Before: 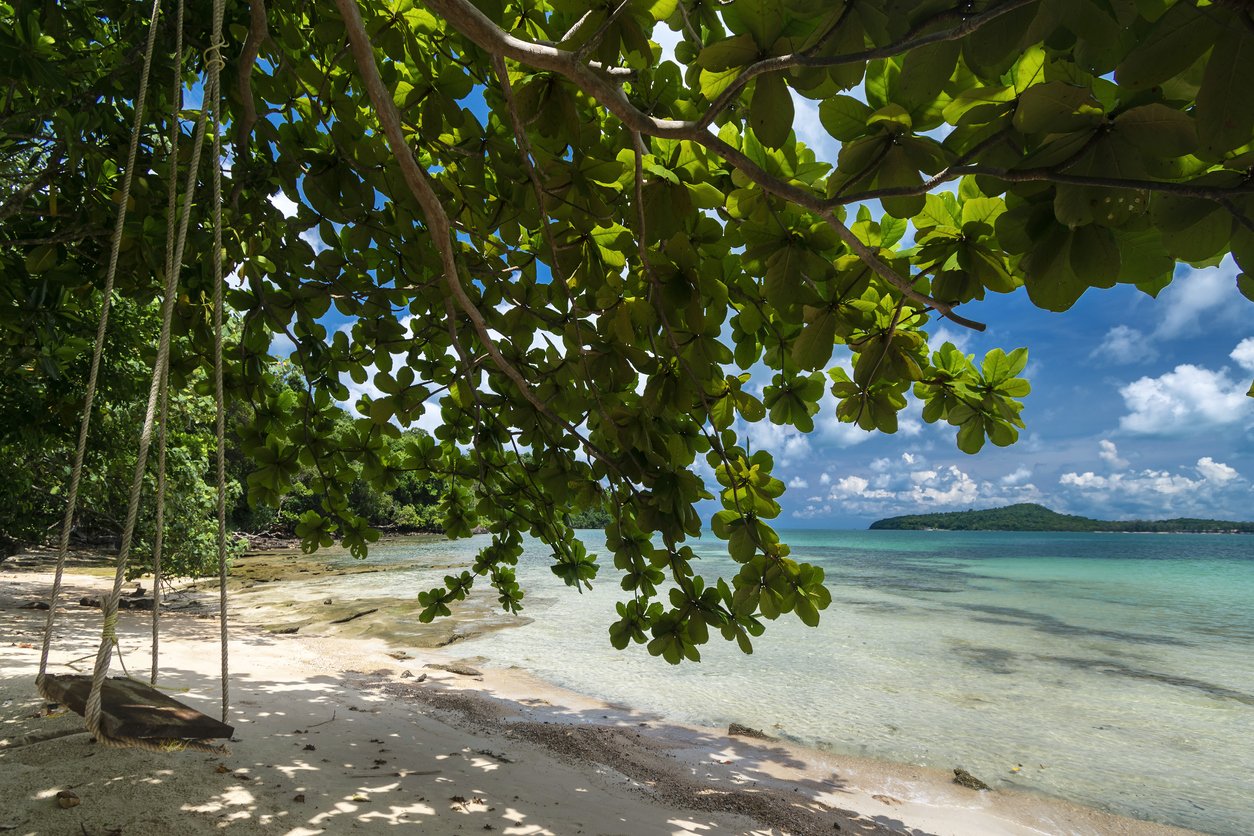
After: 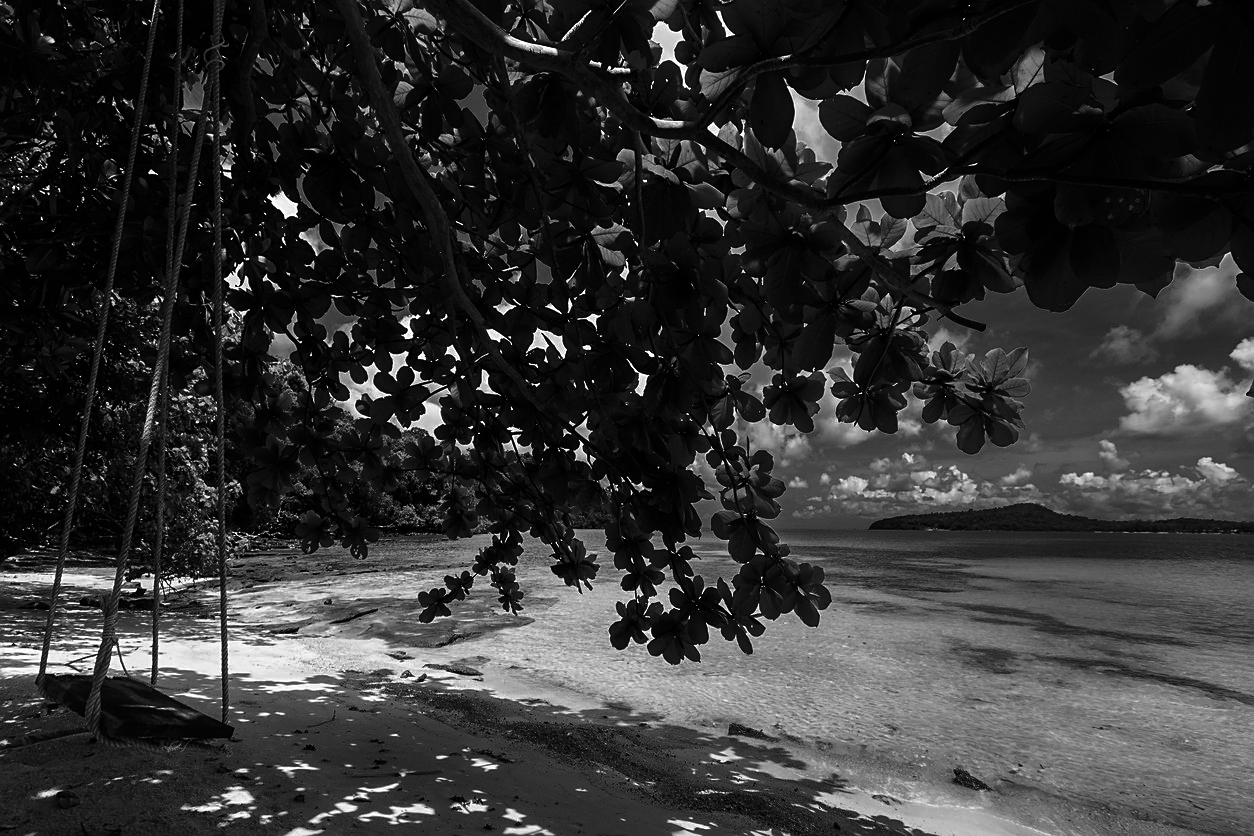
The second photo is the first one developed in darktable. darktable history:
contrast brightness saturation: contrast -0.03, brightness -0.59, saturation -1
sharpen: radius 1.864, amount 0.398, threshold 1.271
vignetting: fall-off start 116.67%, fall-off radius 59.26%, brightness -0.31, saturation -0.056
